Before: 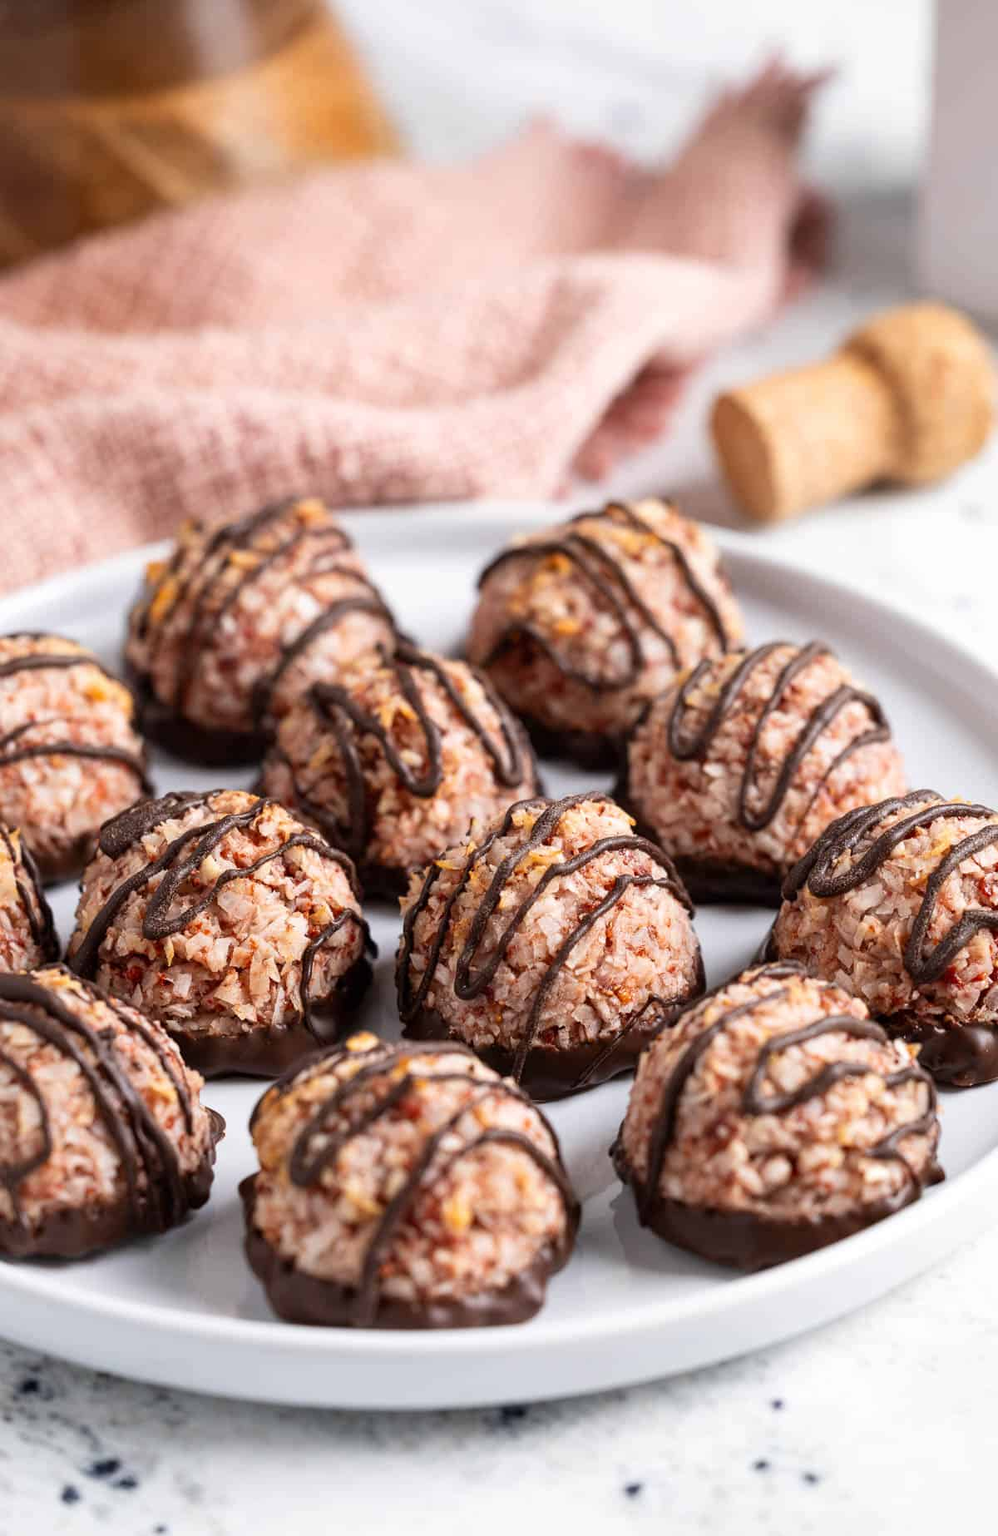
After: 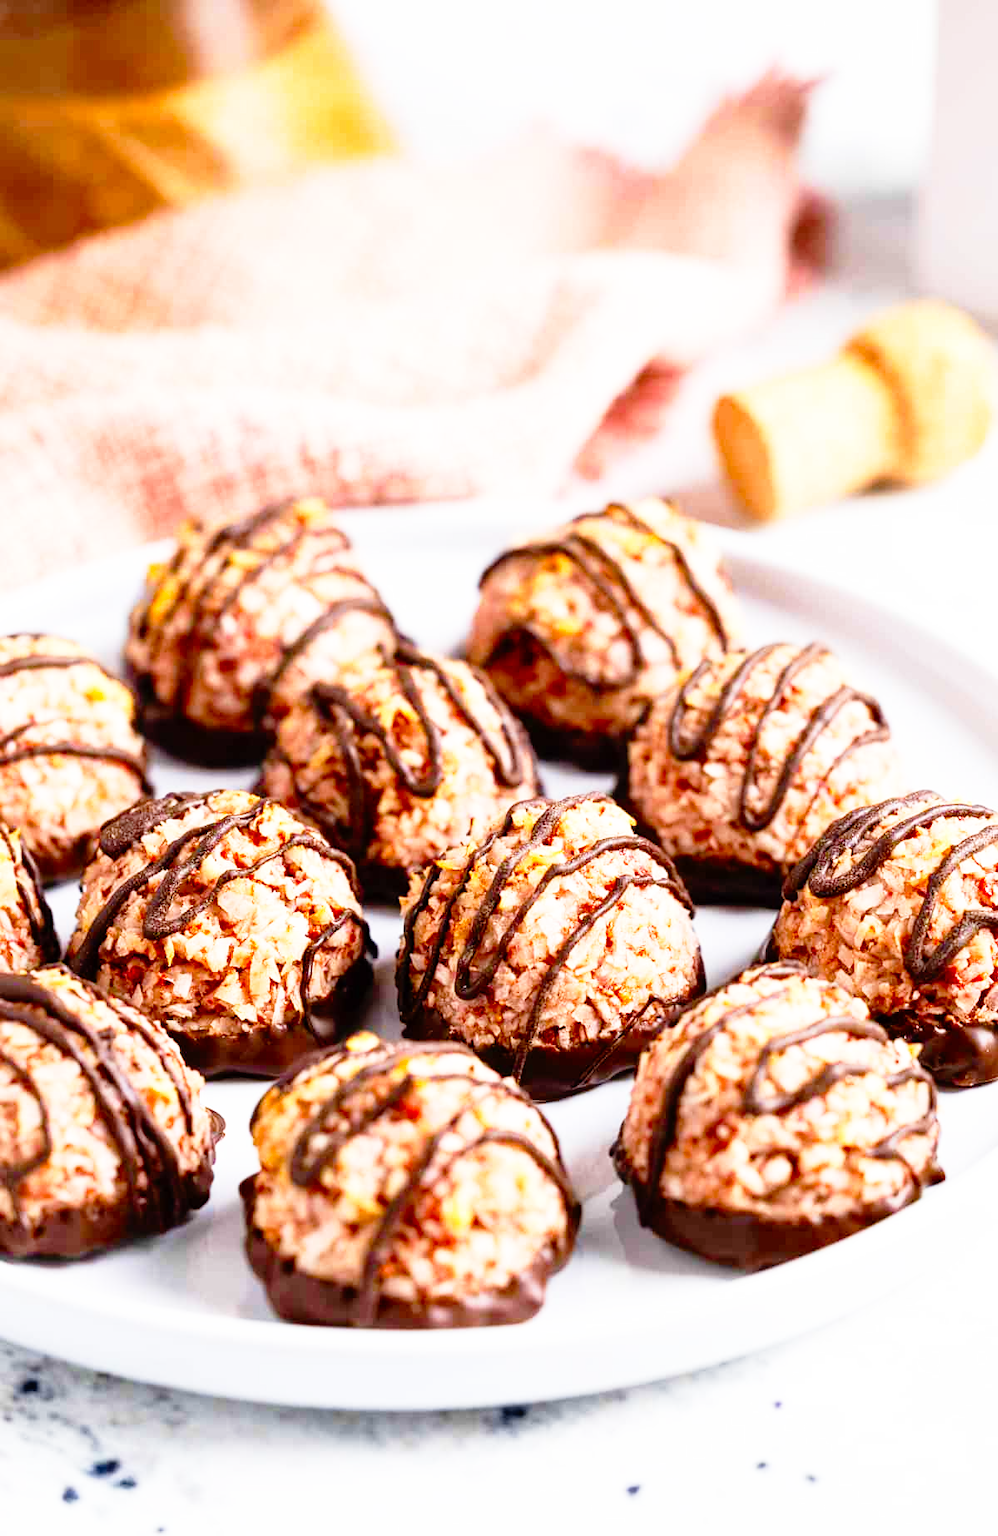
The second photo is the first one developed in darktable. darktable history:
base curve: curves: ch0 [(0, 0) (0.012, 0.01) (0.073, 0.168) (0.31, 0.711) (0.645, 0.957) (1, 1)], preserve colors none
velvia: strength 32.65%, mid-tones bias 0.205
